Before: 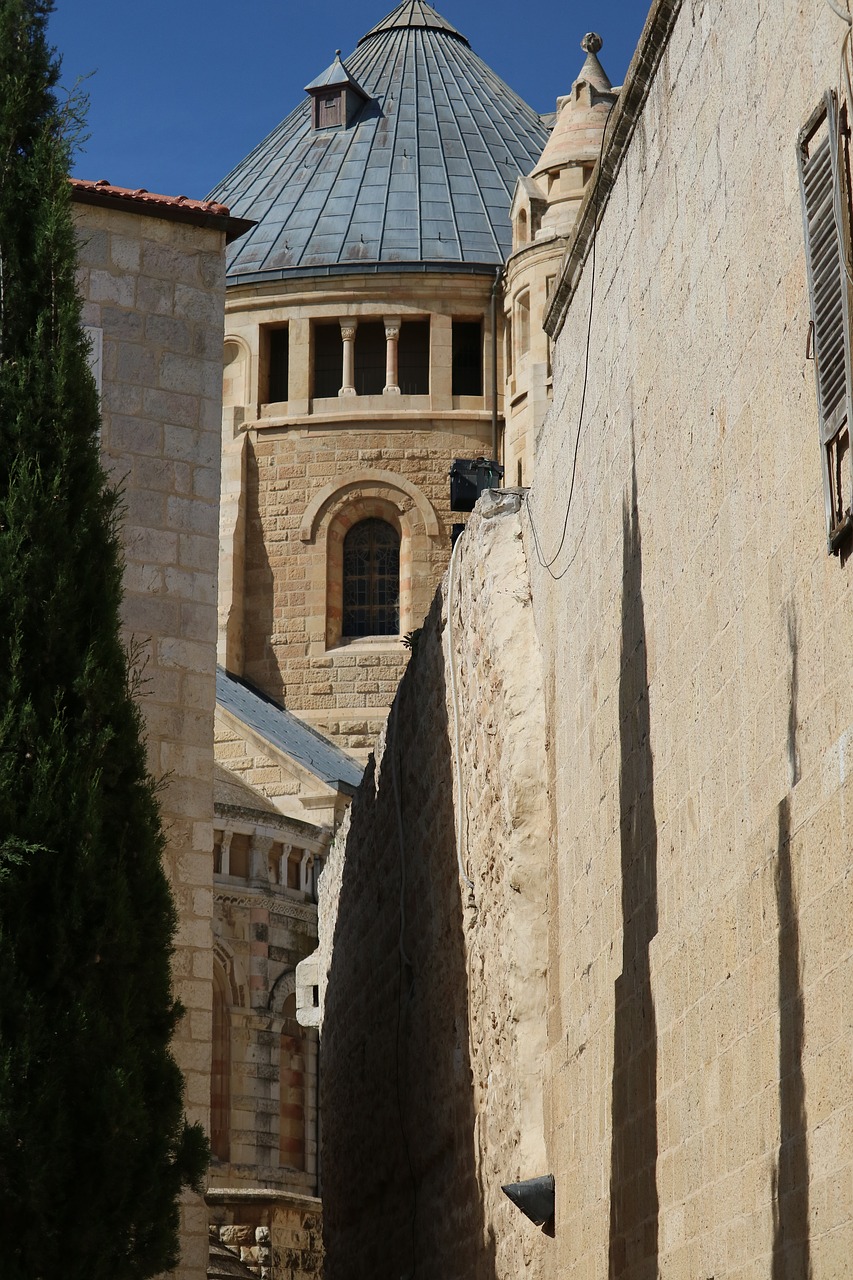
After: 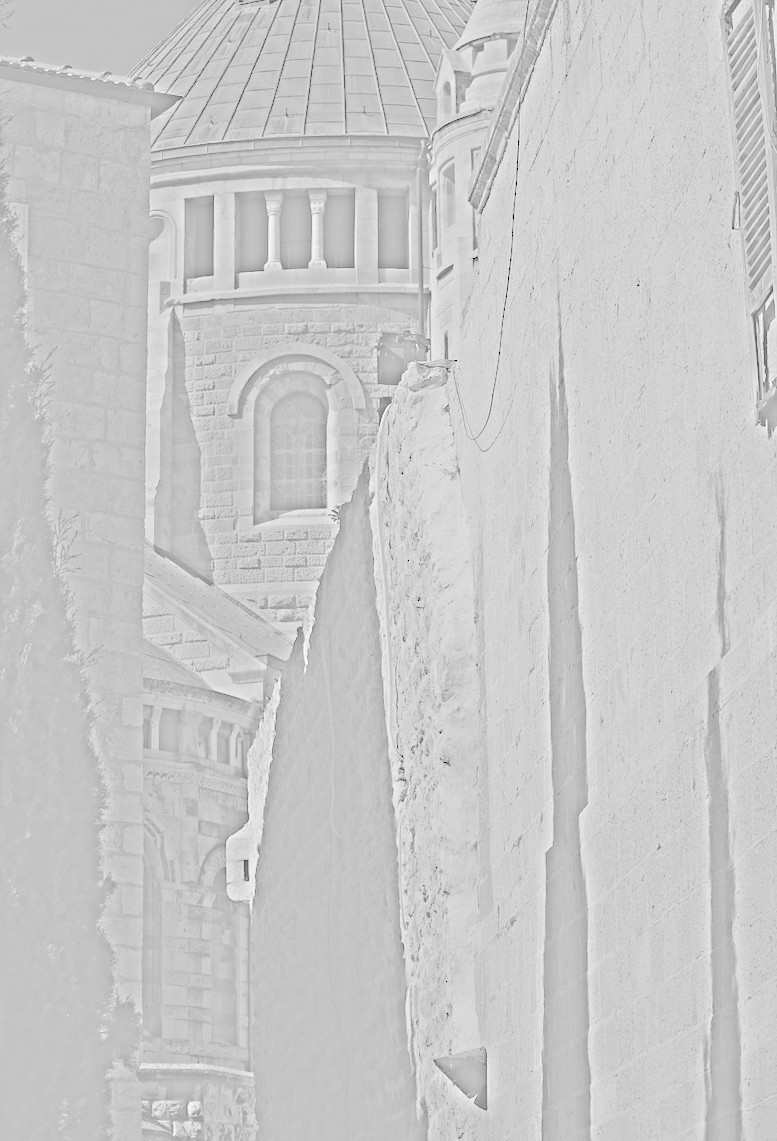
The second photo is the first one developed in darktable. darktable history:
crop and rotate: left 8.262%, top 9.226%
exposure: black level correction 0, exposure 1.5 EV, compensate exposure bias true, compensate highlight preservation false
color balance rgb: saturation formula JzAzBz (2021)
highpass: sharpness 25.84%, contrast boost 14.94%
contrast brightness saturation: brightness 1
rotate and perspective: rotation -0.45°, automatic cropping original format, crop left 0.008, crop right 0.992, crop top 0.012, crop bottom 0.988
